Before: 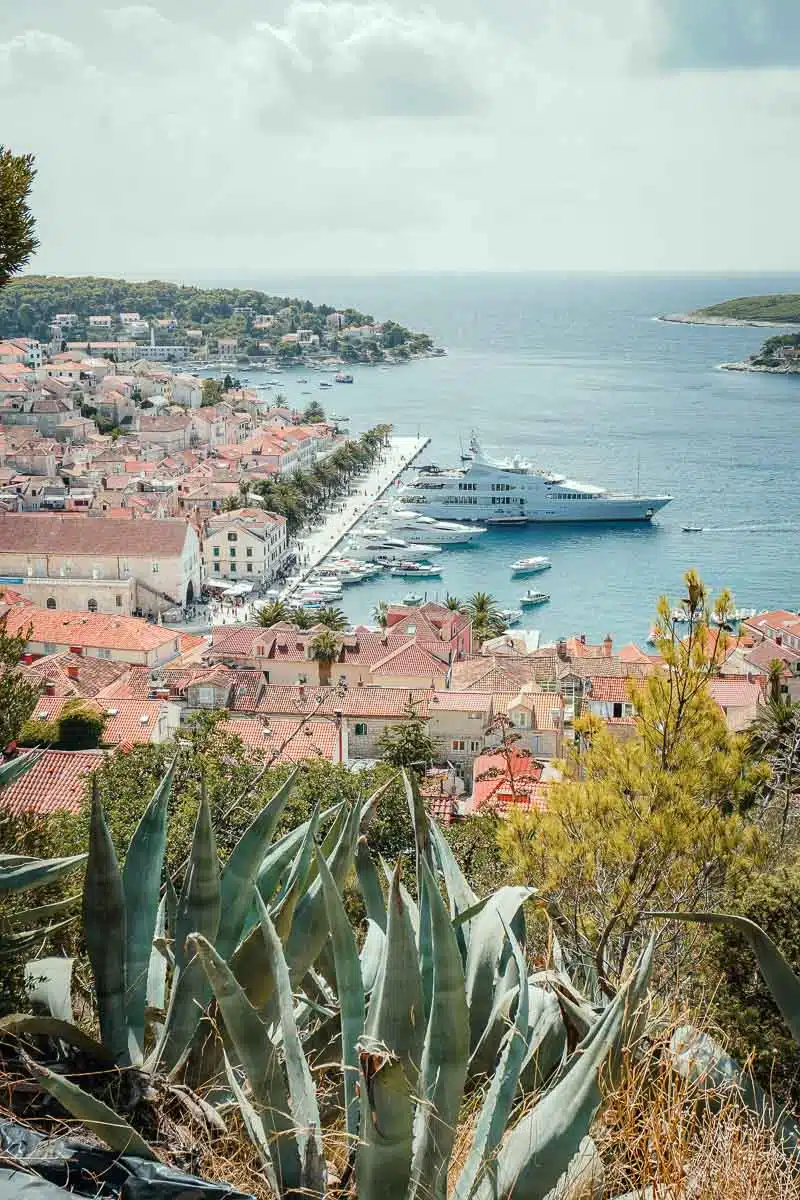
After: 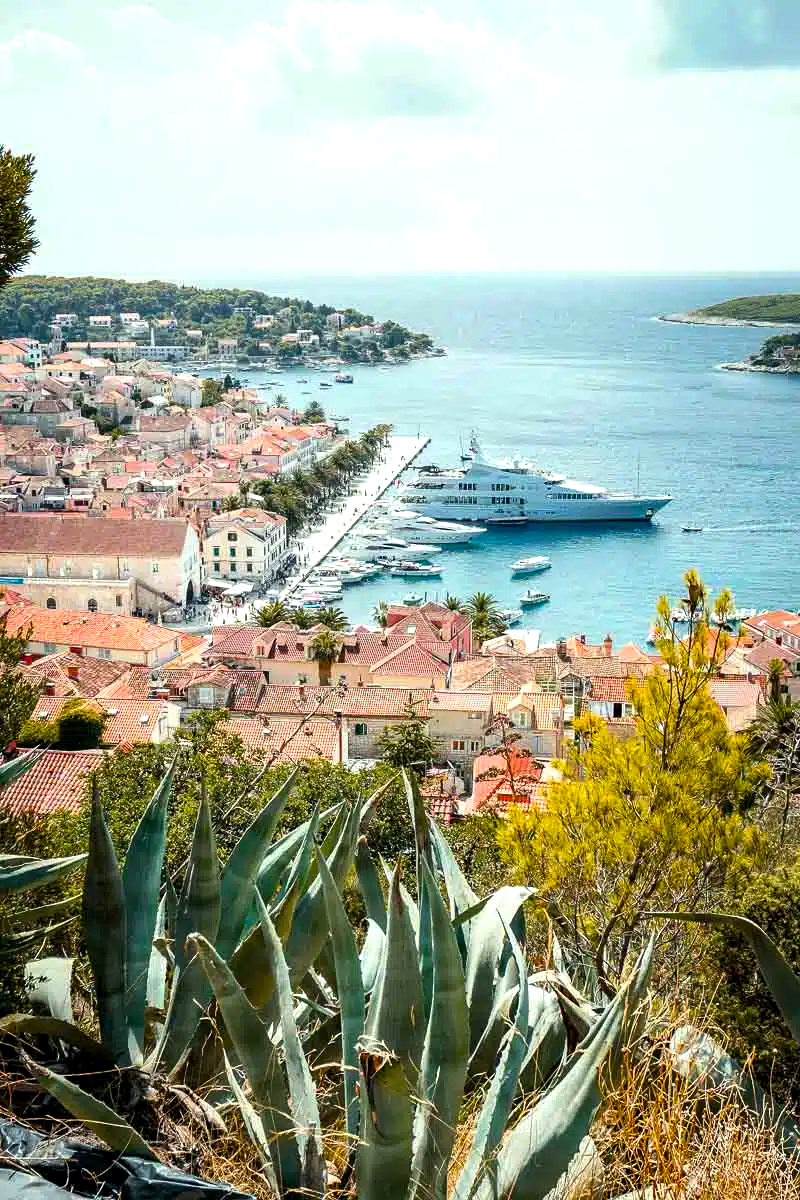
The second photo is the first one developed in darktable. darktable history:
color balance rgb: global offset › luminance -0.504%, linear chroma grading › global chroma 0.29%, perceptual saturation grading › global saturation 30.192%, perceptual brilliance grading › global brilliance 14.816%, perceptual brilliance grading › shadows -34.365%, global vibrance 20%
